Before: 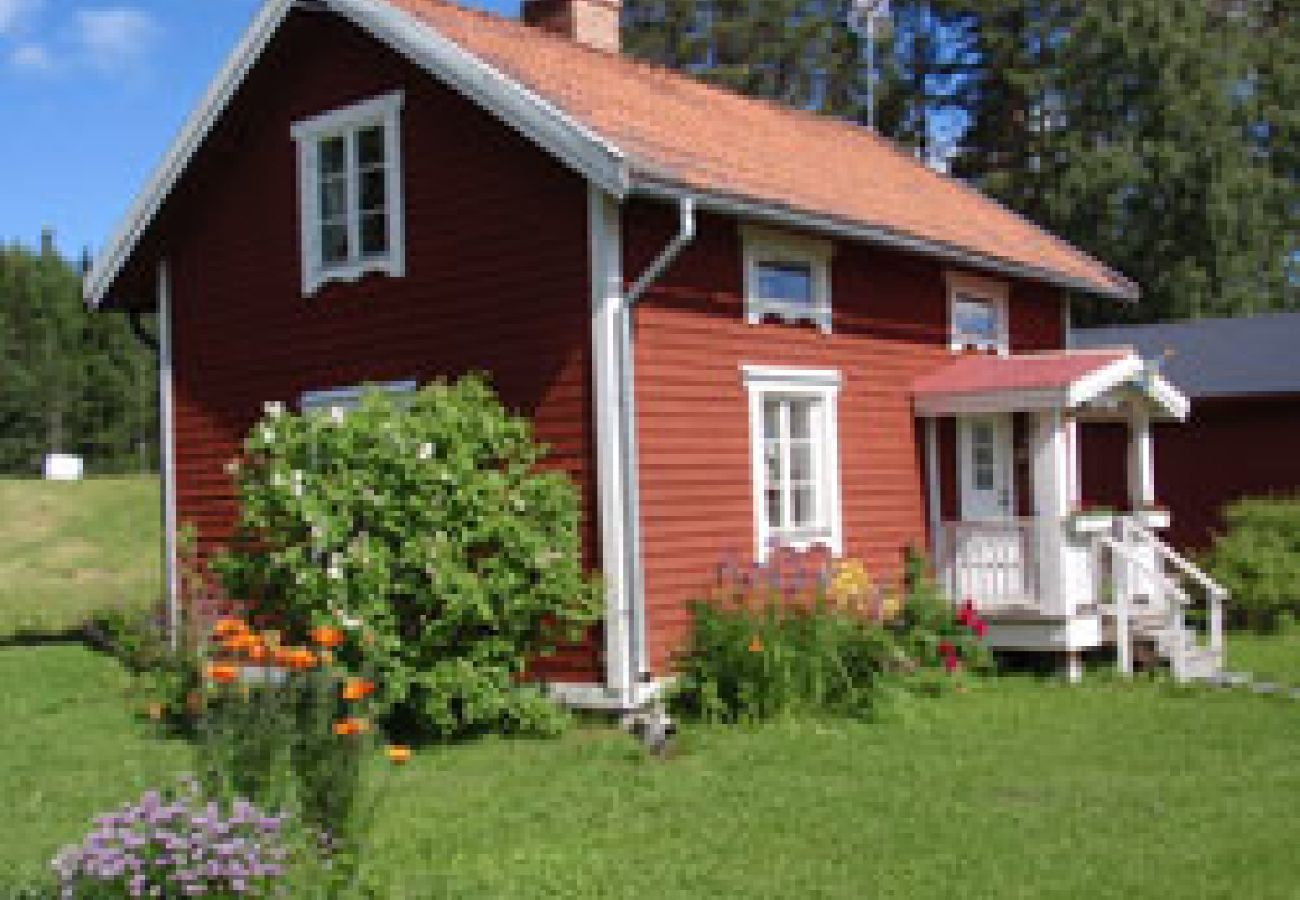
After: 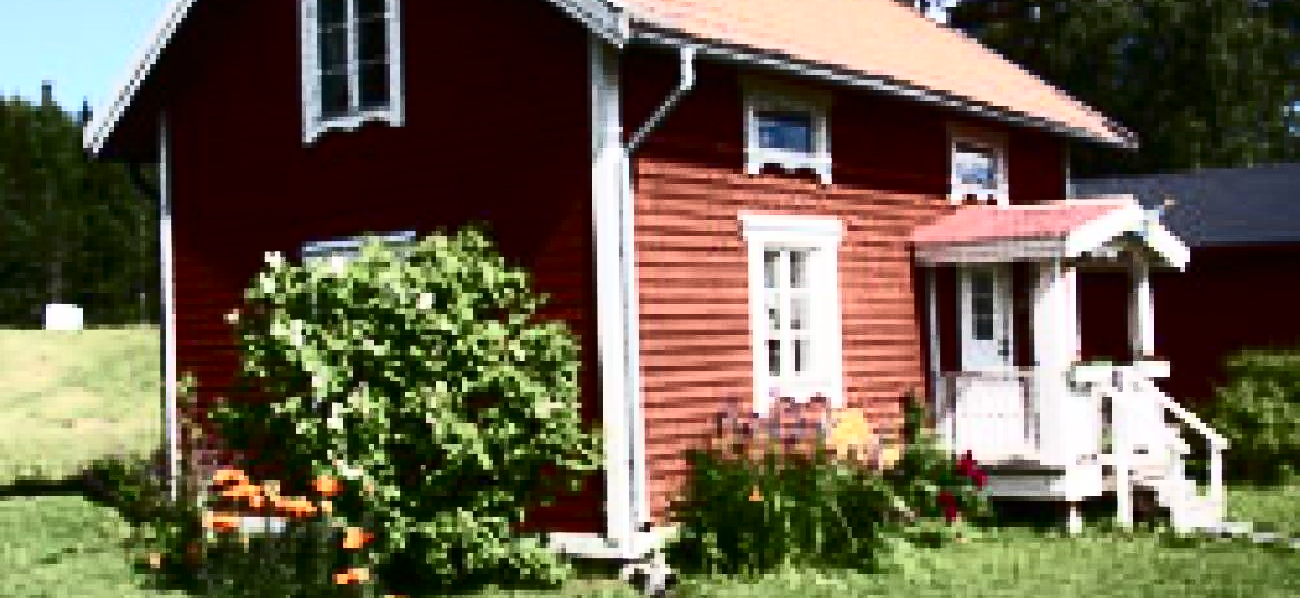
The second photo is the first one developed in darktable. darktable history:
crop: top 16.727%, bottom 16.727%
exposure: exposure -0.151 EV, compensate highlight preservation false
contrast brightness saturation: contrast 0.93, brightness 0.2
